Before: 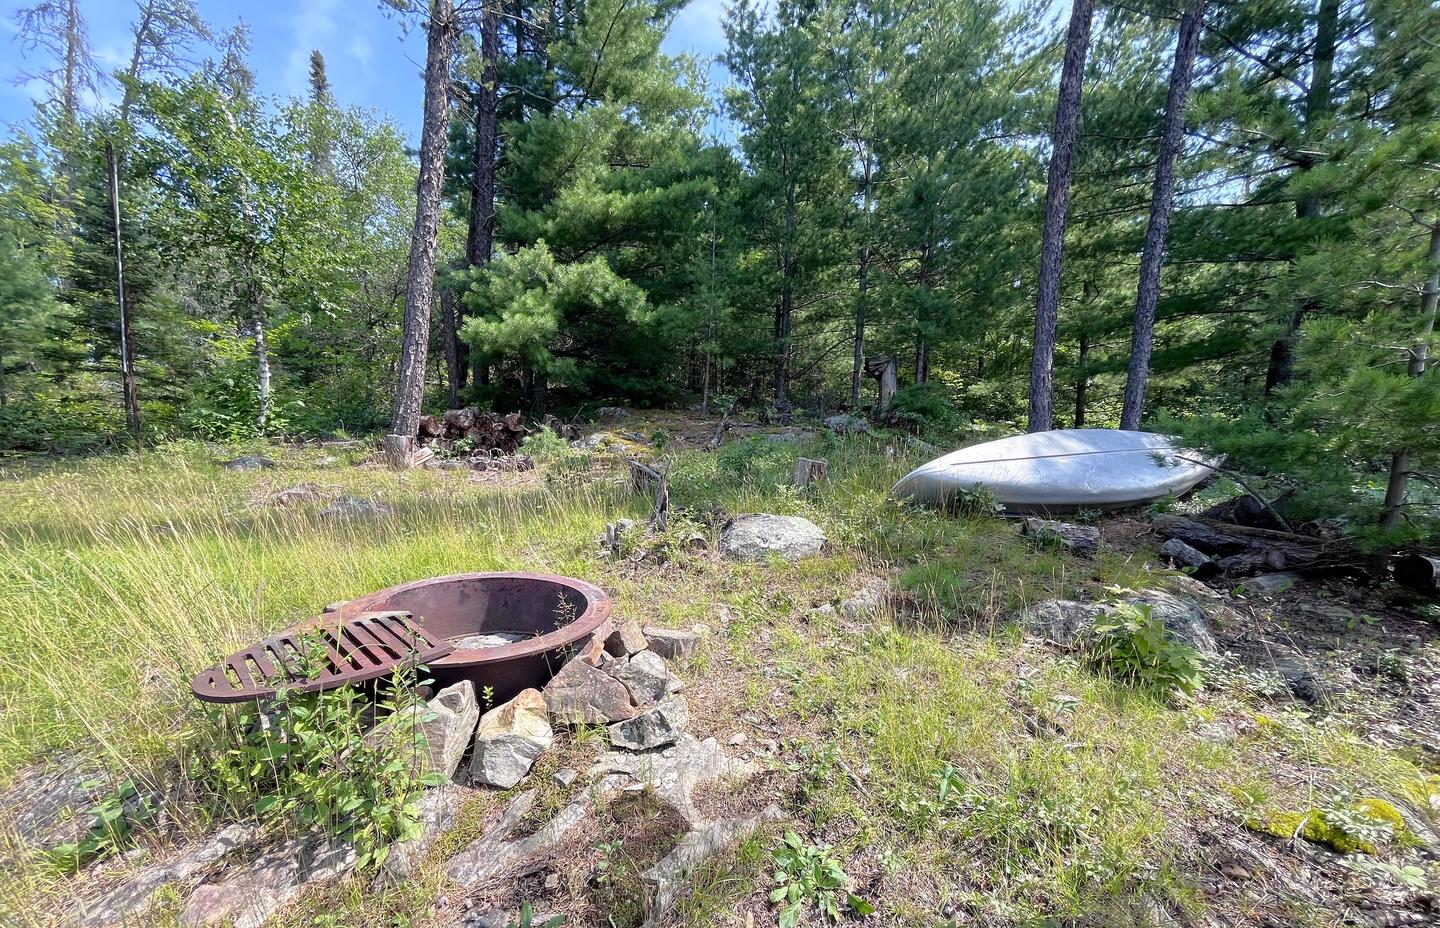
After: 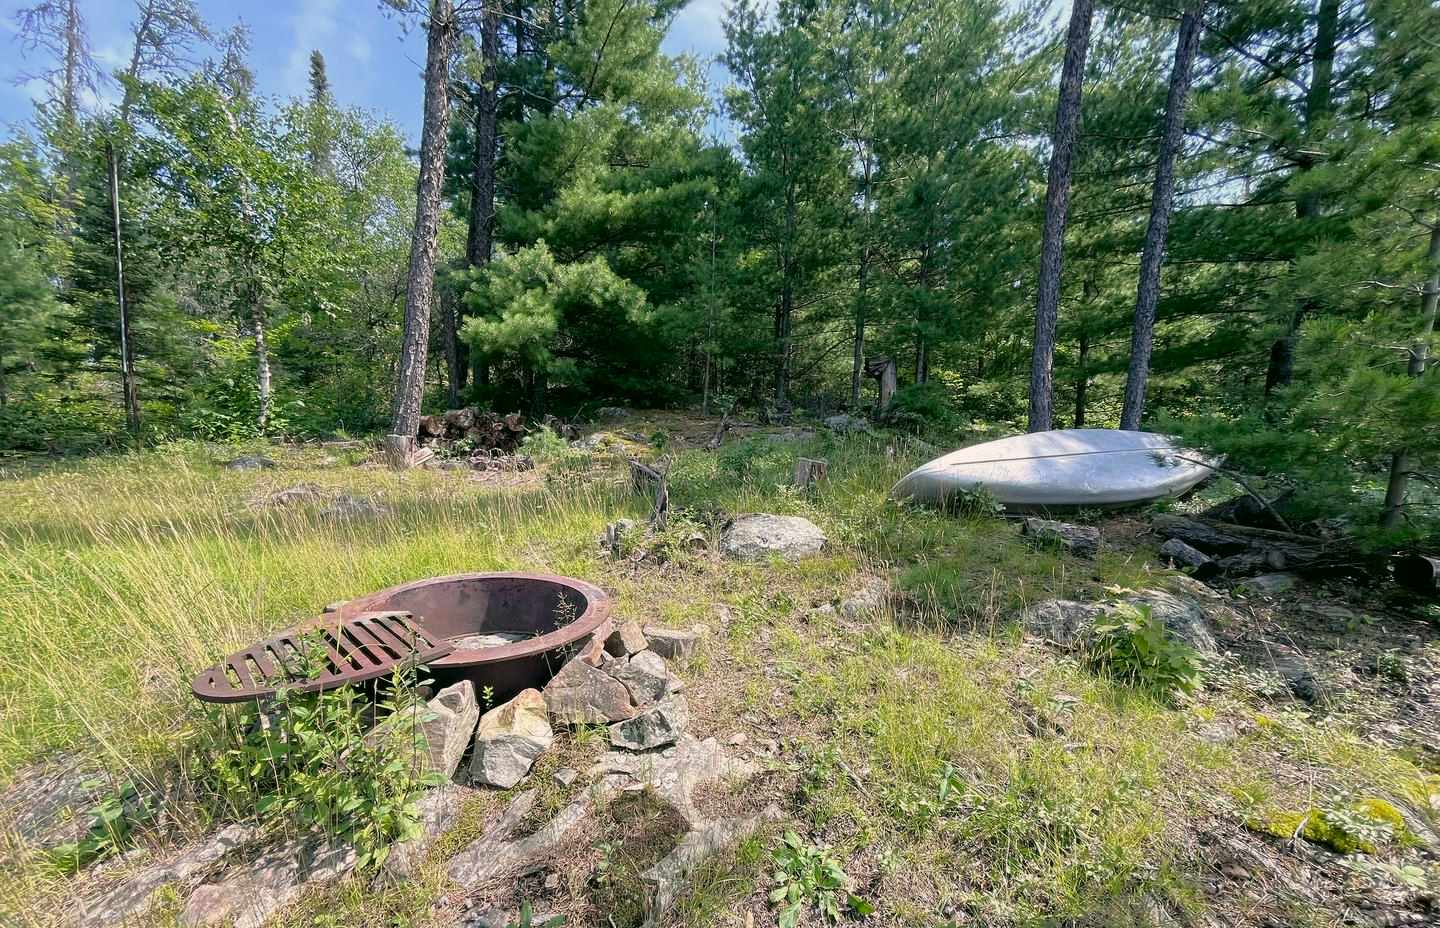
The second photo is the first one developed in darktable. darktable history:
exposure: exposure -0.157 EV, compensate highlight preservation false
color correction: highlights a* 4.02, highlights b* 4.98, shadows a* -7.55, shadows b* 4.98
